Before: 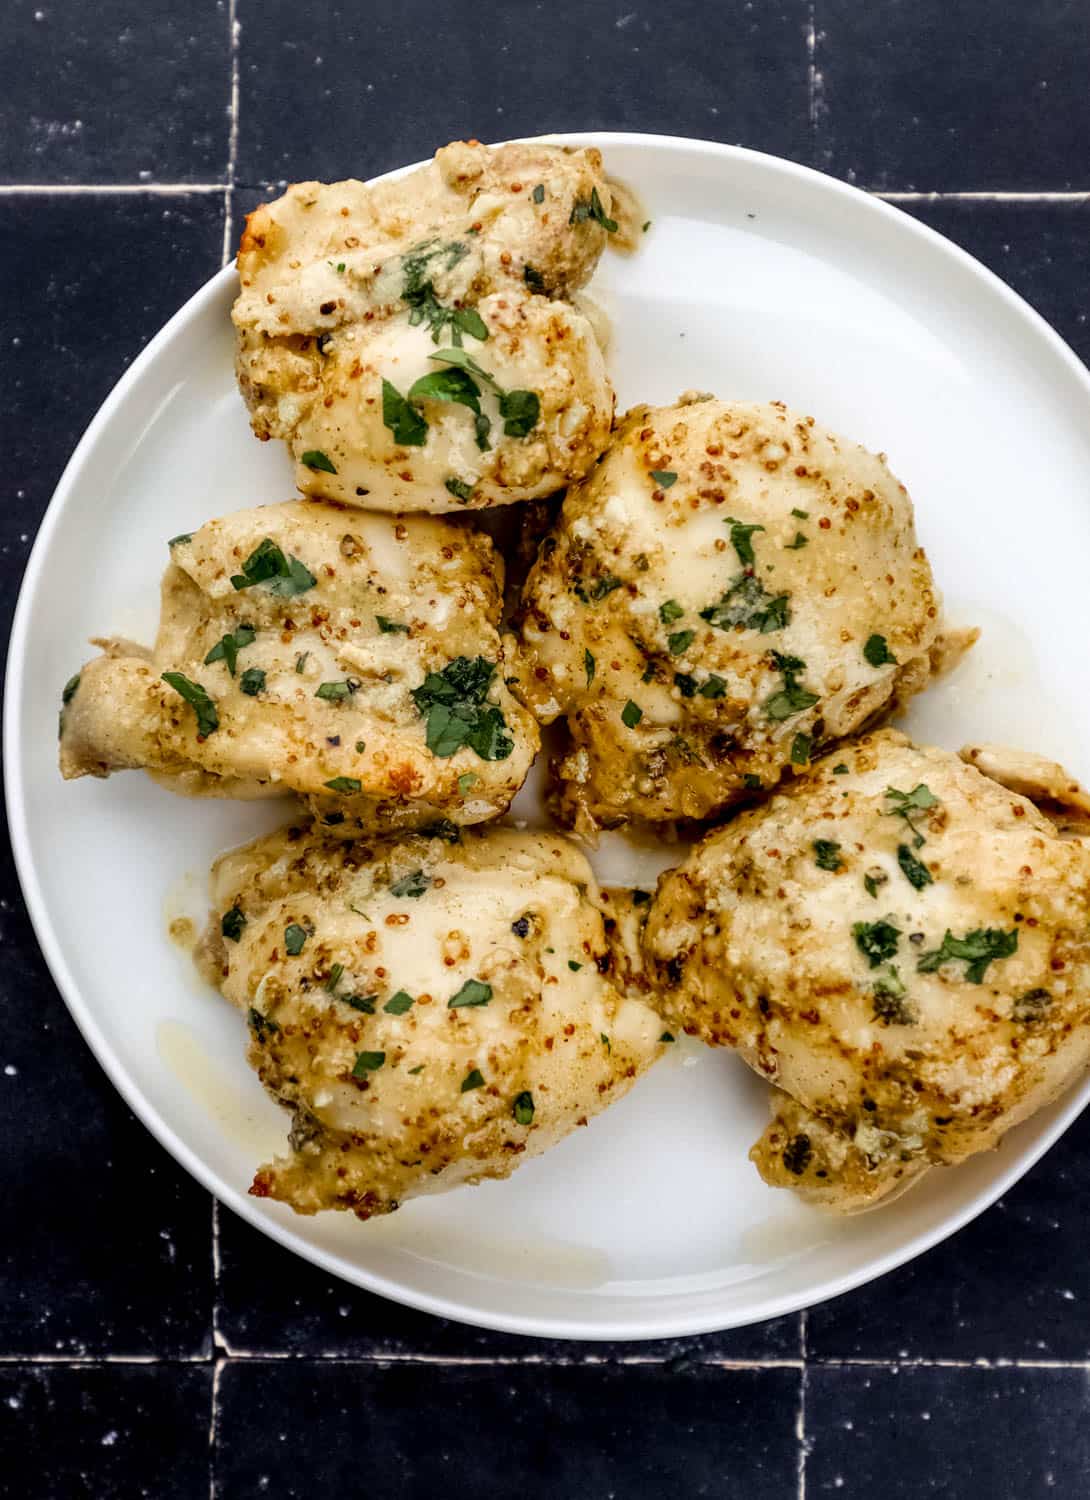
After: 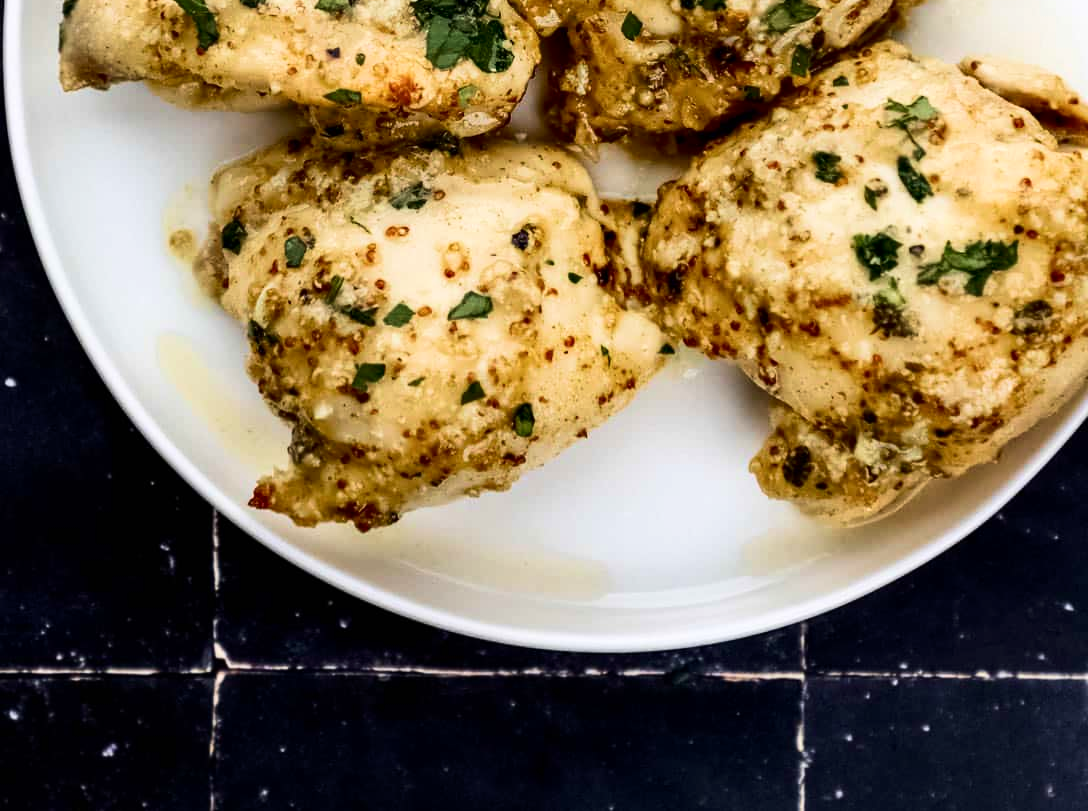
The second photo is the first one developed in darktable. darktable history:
crop and rotate: top 45.922%, right 0.109%
velvia: on, module defaults
shadows and highlights: radius 331.7, shadows 53.64, highlights -98.29, compress 94.23%, soften with gaussian
contrast brightness saturation: contrast 0.222
